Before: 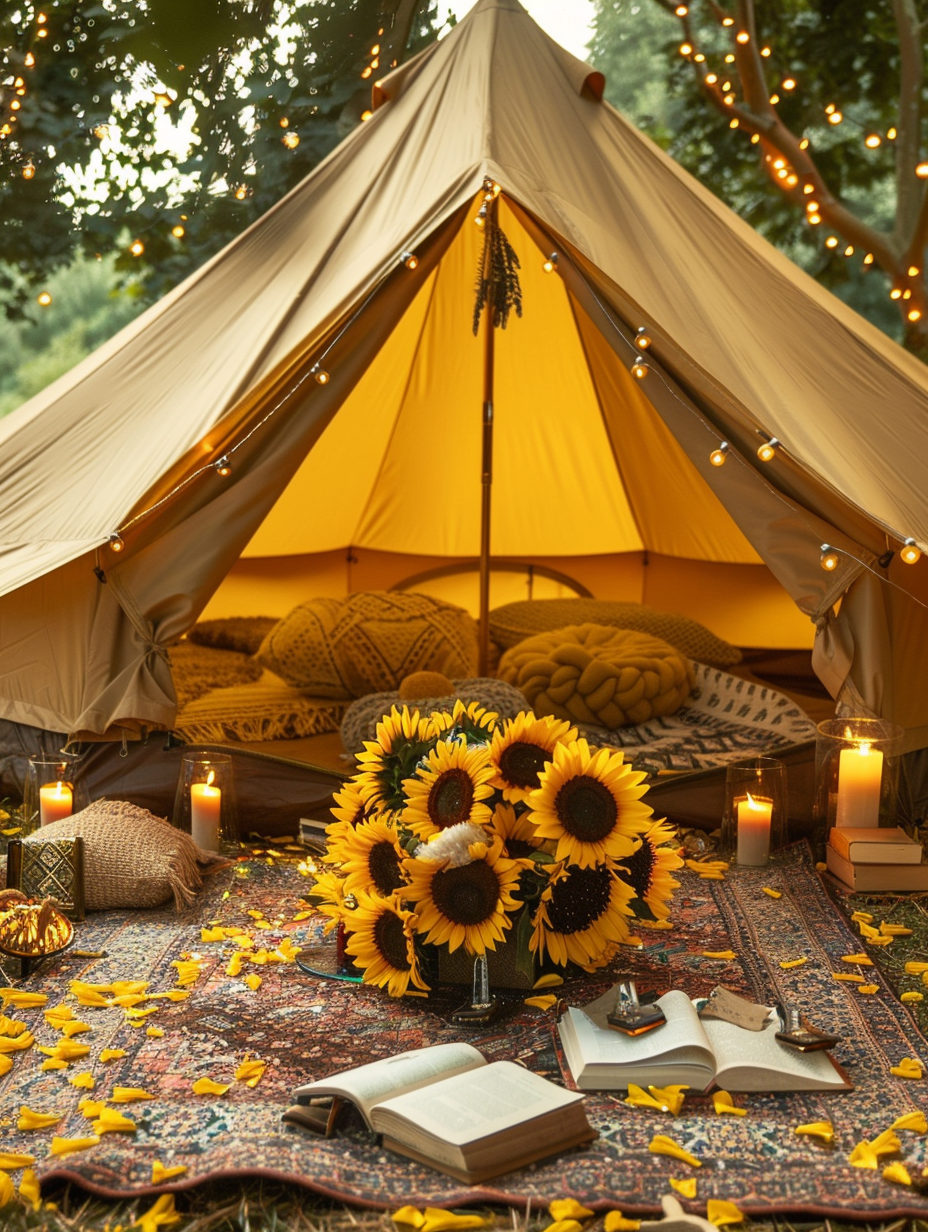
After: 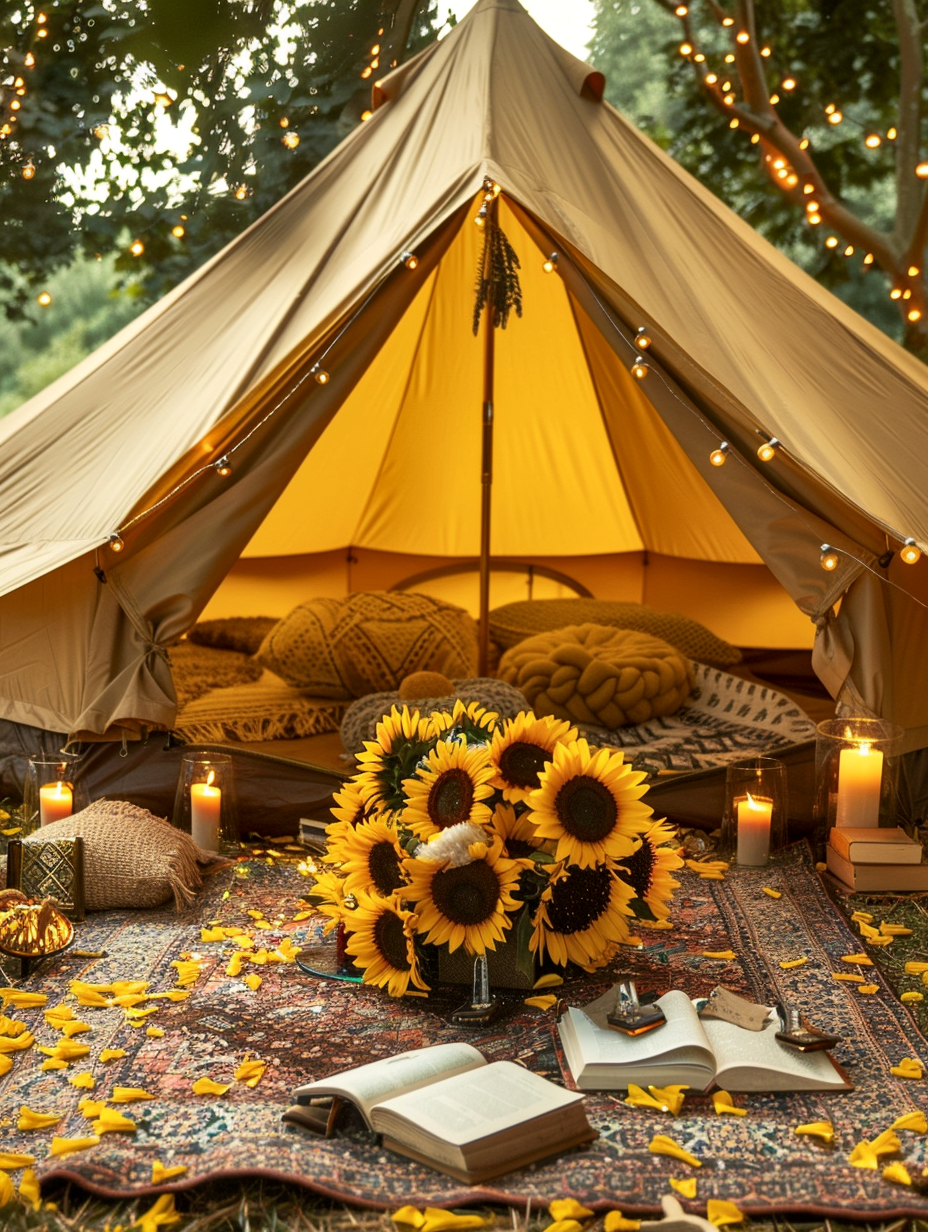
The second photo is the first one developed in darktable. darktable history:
local contrast: mode bilateral grid, contrast 19, coarseness 50, detail 130%, midtone range 0.2
tone equalizer: edges refinement/feathering 500, mask exposure compensation -1.57 EV, preserve details no
